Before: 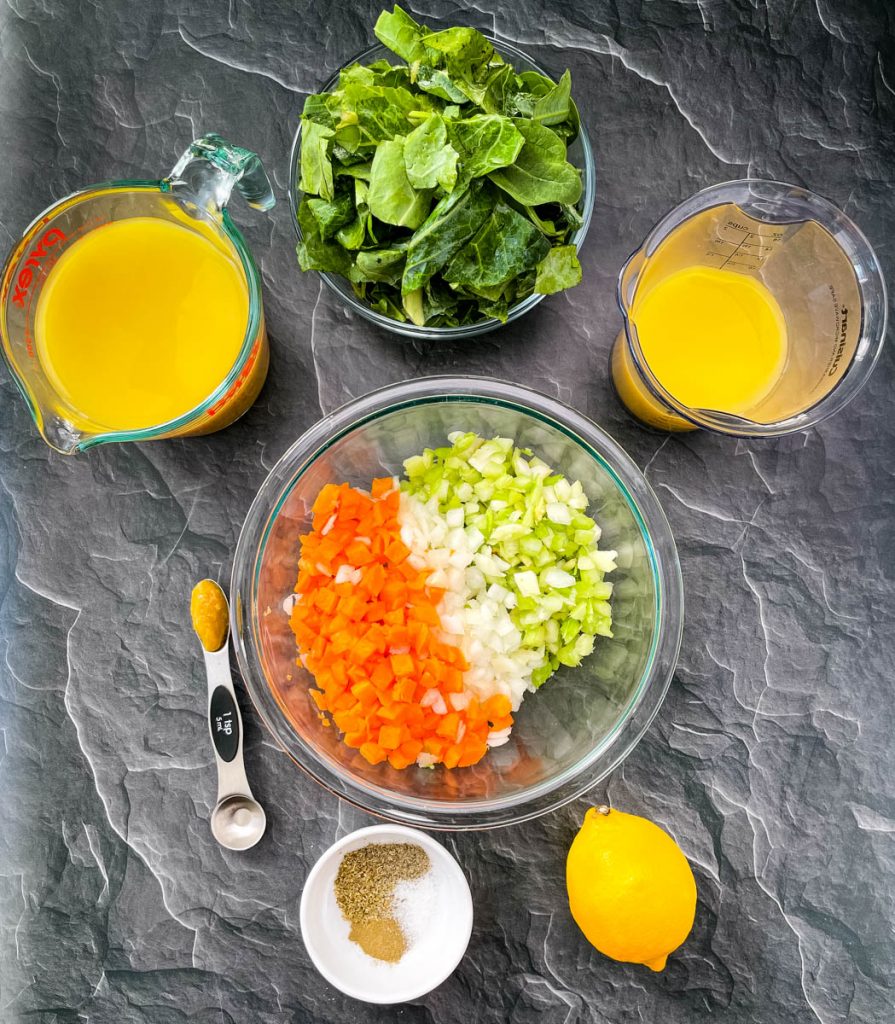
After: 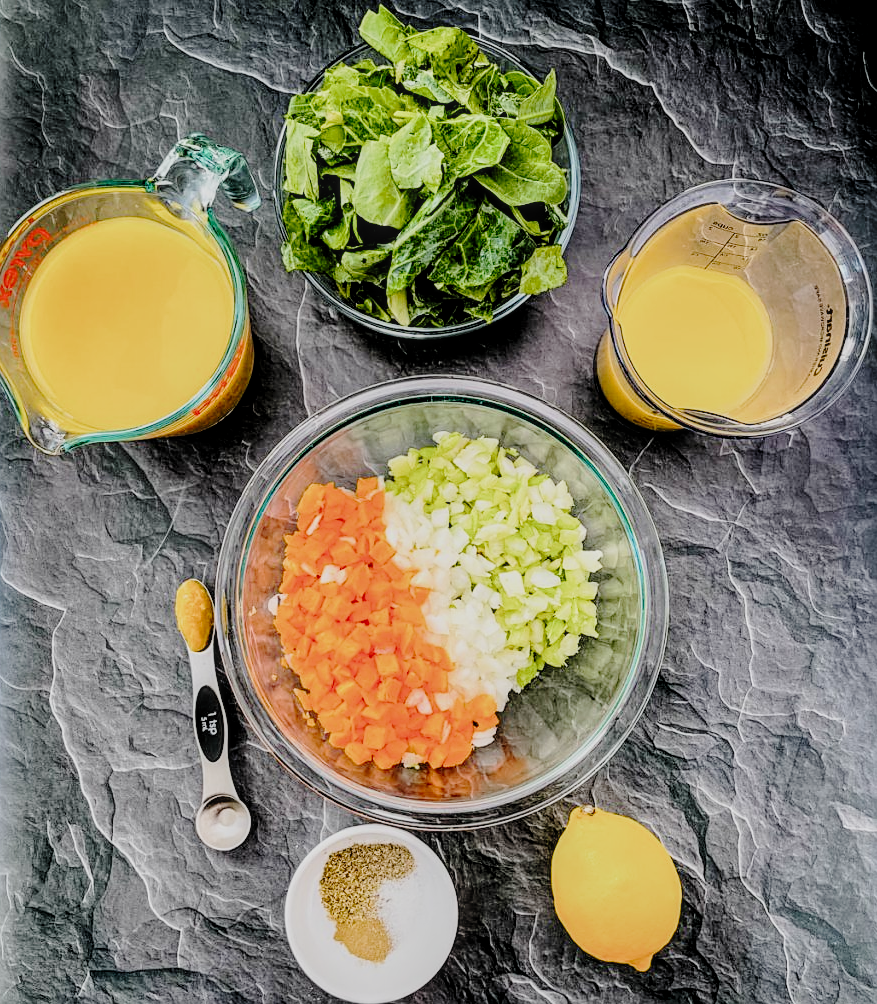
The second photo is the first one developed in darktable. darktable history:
exposure: black level correction 0.006, exposure -0.221 EV, compensate highlight preservation false
crop: left 1.701%, right 0.278%, bottom 1.953%
filmic rgb: black relative exposure -6.96 EV, white relative exposure 5.64 EV, hardness 2.86, color science v4 (2020), iterations of high-quality reconstruction 0
tone curve: curves: ch0 [(0, 0) (0.003, 0.002) (0.011, 0.007) (0.025, 0.016) (0.044, 0.027) (0.069, 0.045) (0.1, 0.077) (0.136, 0.114) (0.177, 0.166) (0.224, 0.241) (0.277, 0.328) (0.335, 0.413) (0.399, 0.498) (0.468, 0.572) (0.543, 0.638) (0.623, 0.711) (0.709, 0.786) (0.801, 0.853) (0.898, 0.929) (1, 1)], preserve colors none
sharpen: on, module defaults
local contrast: on, module defaults
